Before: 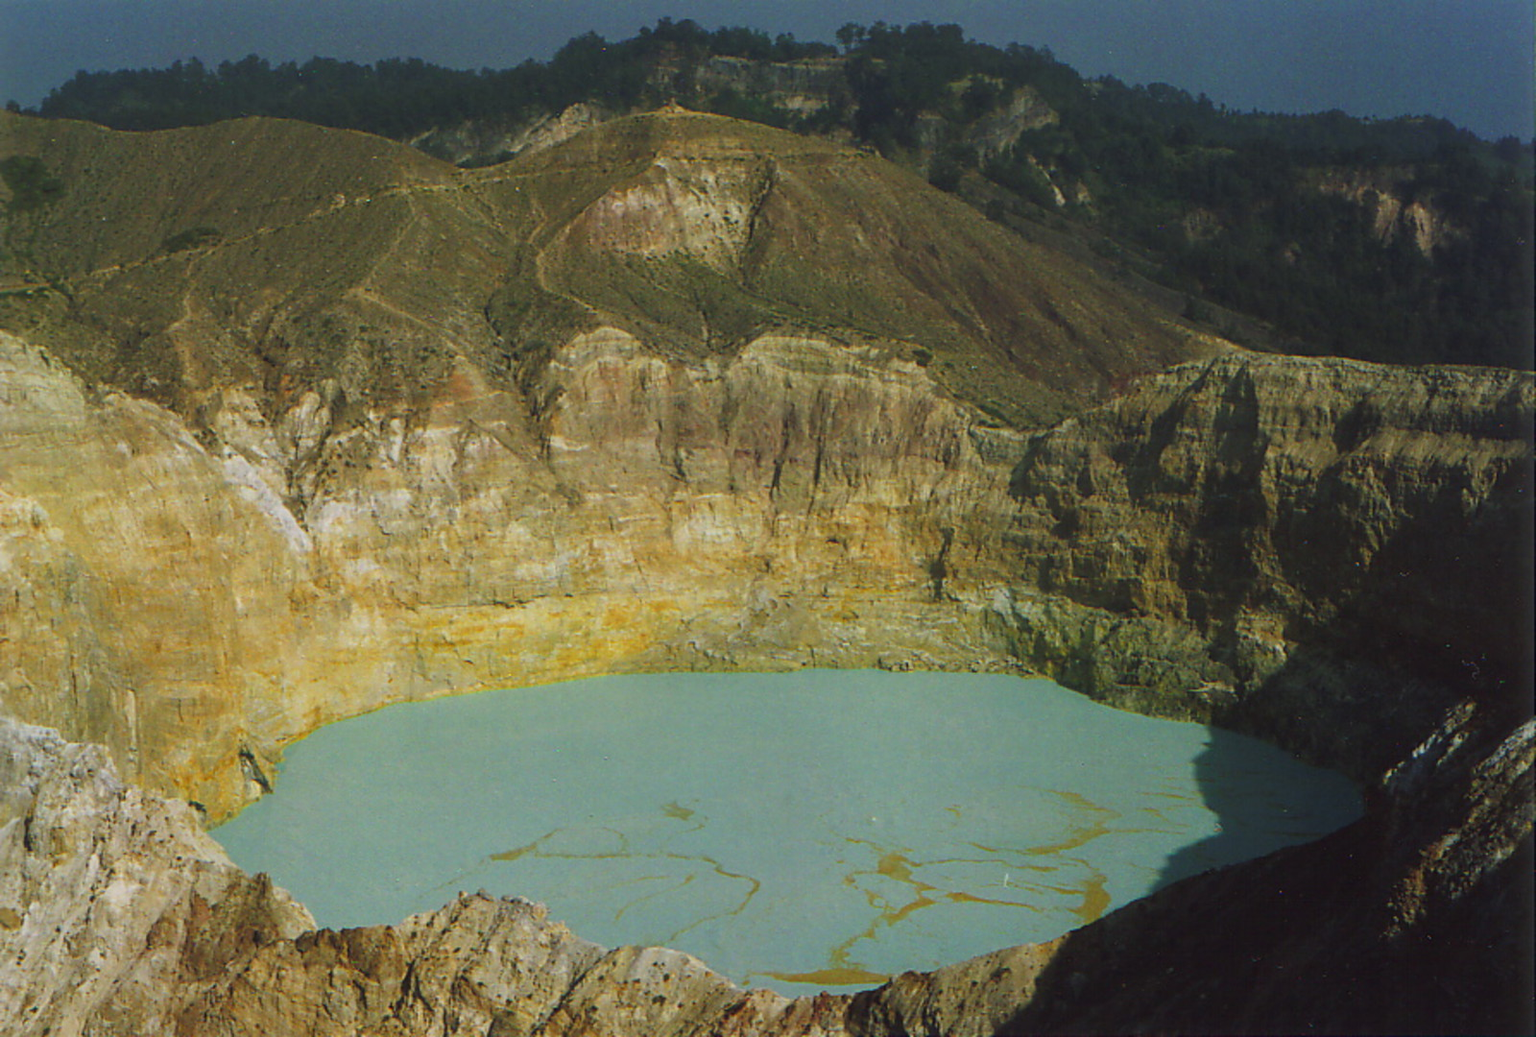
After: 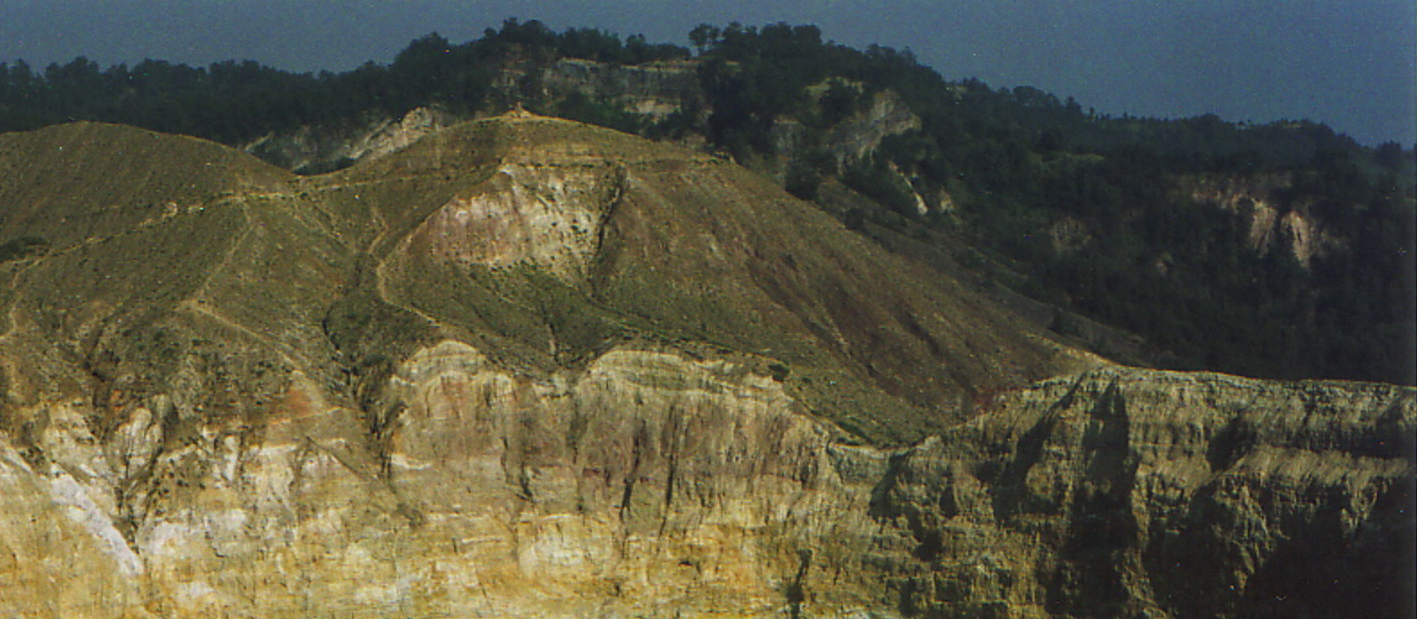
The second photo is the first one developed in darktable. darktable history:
crop and rotate: left 11.388%, bottom 42.677%
local contrast: on, module defaults
